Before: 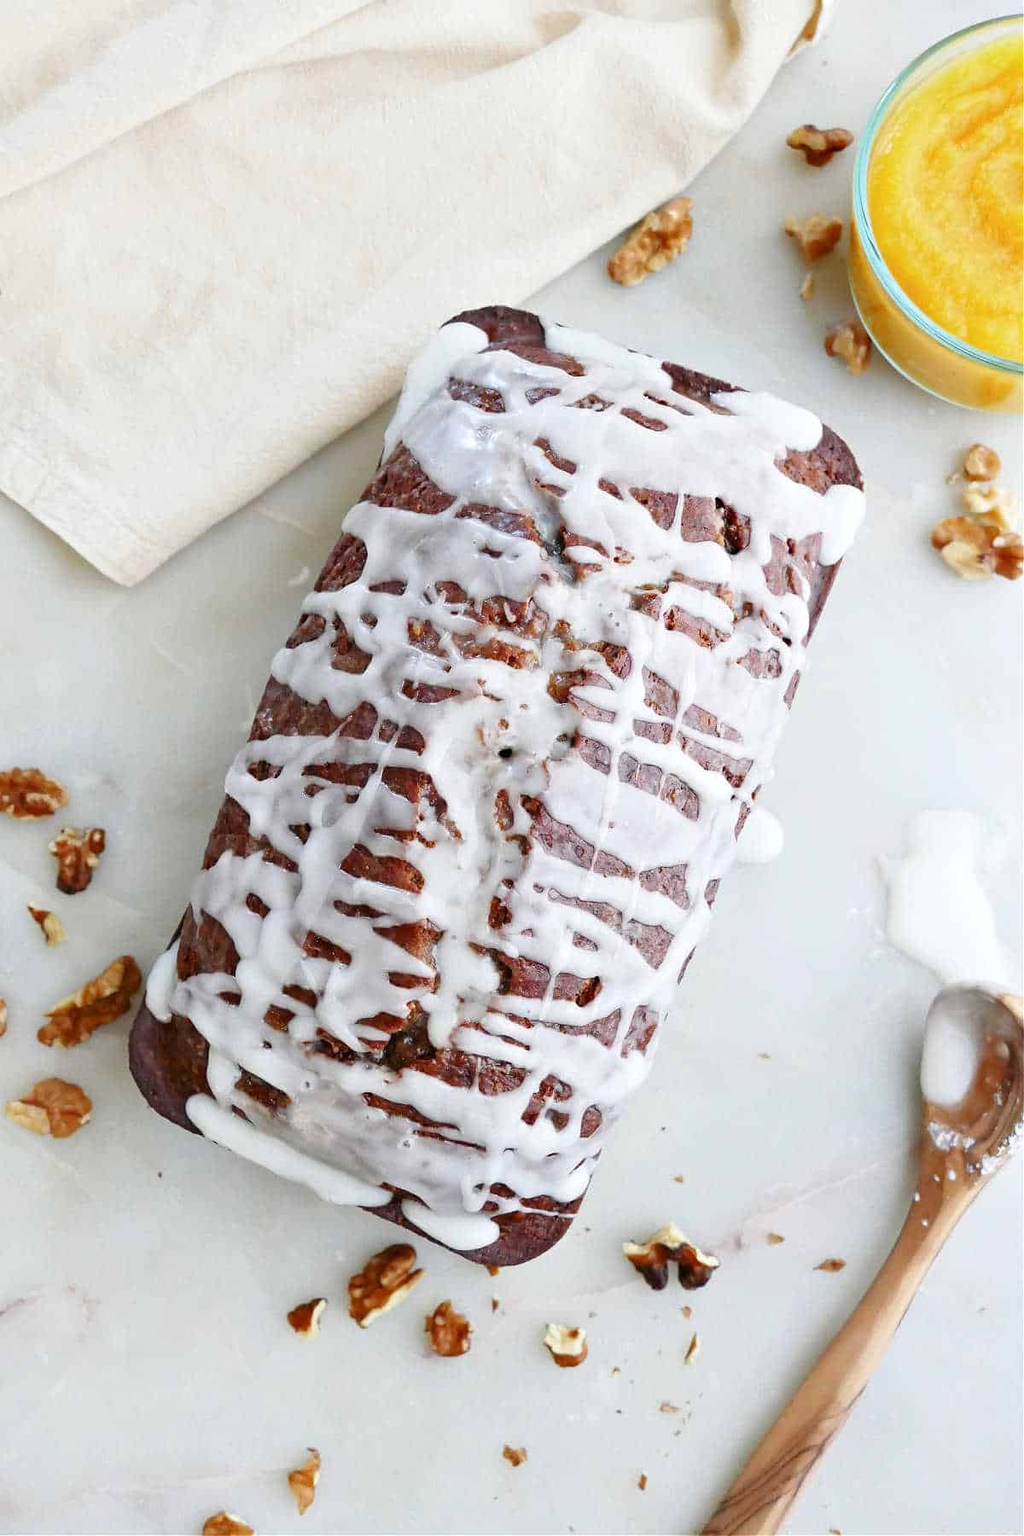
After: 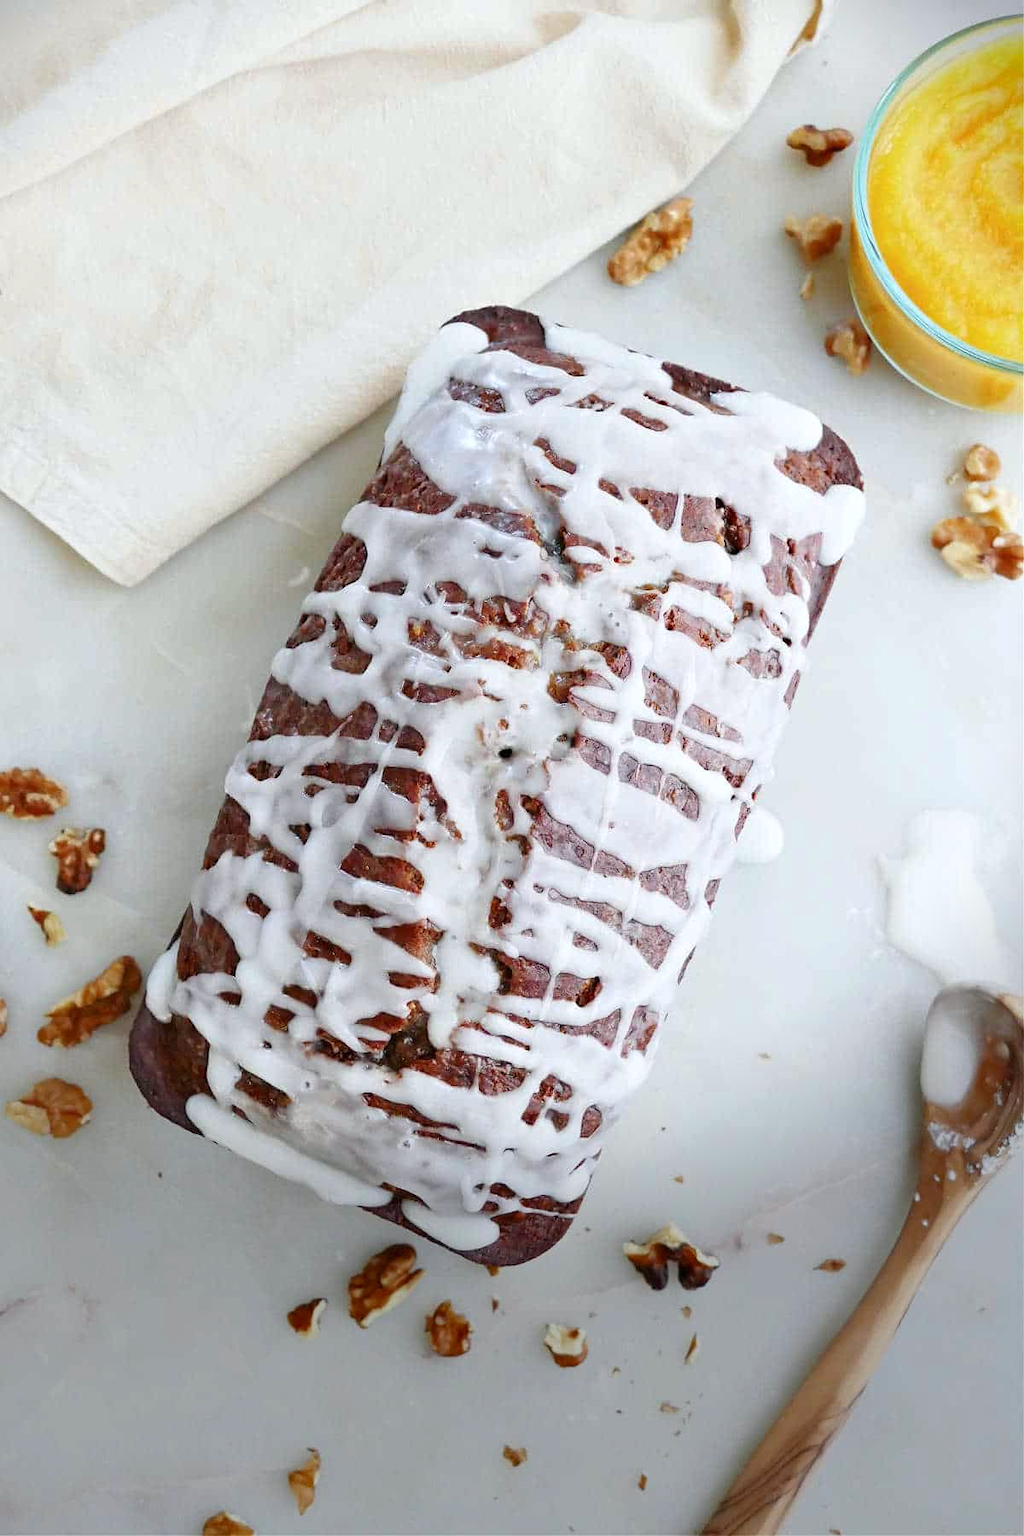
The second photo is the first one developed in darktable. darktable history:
white balance: red 0.986, blue 1.01
vignetting: fall-off start 68.33%, fall-off radius 30%, saturation 0.042, center (-0.066, -0.311), width/height ratio 0.992, shape 0.85, dithering 8-bit output
